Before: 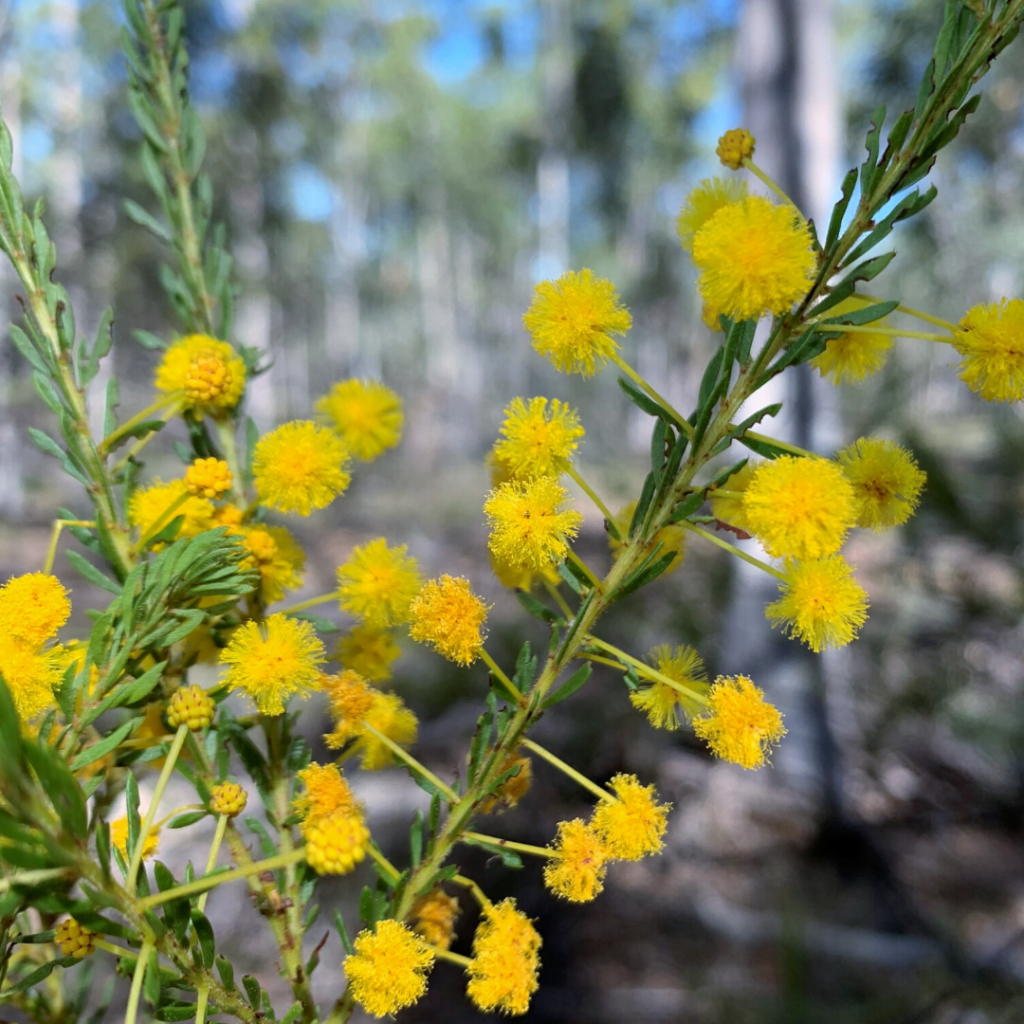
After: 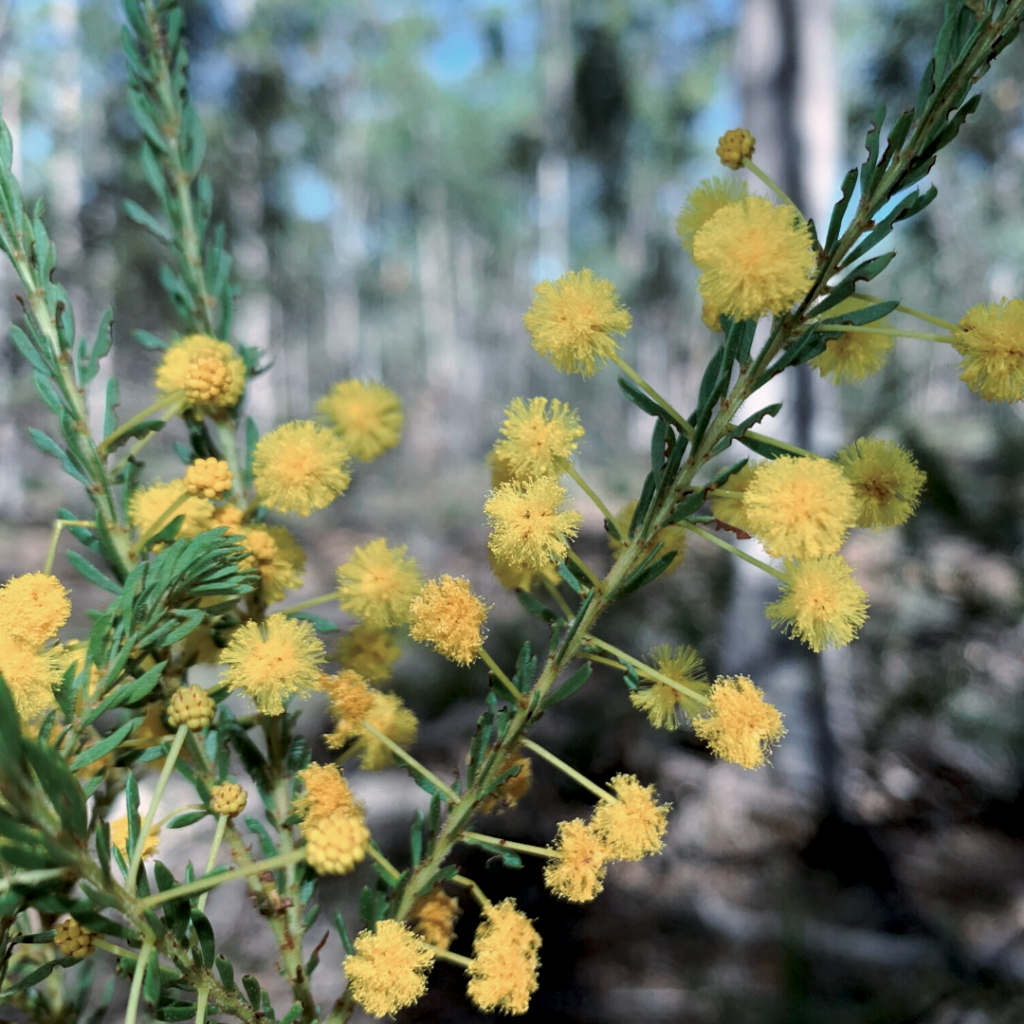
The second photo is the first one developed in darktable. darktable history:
tone curve: curves: ch0 [(0, 0) (0.003, 0.003) (0.011, 0.01) (0.025, 0.023) (0.044, 0.041) (0.069, 0.064) (0.1, 0.092) (0.136, 0.125) (0.177, 0.163) (0.224, 0.207) (0.277, 0.255) (0.335, 0.309) (0.399, 0.375) (0.468, 0.459) (0.543, 0.548) (0.623, 0.629) (0.709, 0.716) (0.801, 0.808) (0.898, 0.911) (1, 1)], preserve colors none
color look up table: target L [79.37, 65.77, 52.32, 40.56, 200.05, 100, 76.07, 67.61, 66.26, 61.53, 53.03, 57.39, 49.65, 38.72, 59.79, 59.15, 47.79, 37.23, 35.22, 17.8, 66.83, 68.22, 51.07, 50.25, 0 ×25], target a [-0.997, -20.12, -33.51, -11.18, -0.007, 0, 0.36, 12.26, 12.56, 24.45, -0.325, 32, 35.15, 12.79, 4.973, 29.53, 3.138, -0.363, 16.61, 0.023, -27.25, -0.872, -17.98, -4.525, 0 ×25], target b [-0.602, 25.23, 8.609, 10.44, 0.085, 0.003, 39.14, 42.46, 13.41, 42.78, -0.056, 21.08, 30.17, 15.95, -11.6, 2.477, -26, -0.705, -8.42, -0.511, -8.38, -0.8, -21.49, -16.24, 0 ×25], num patches 24
